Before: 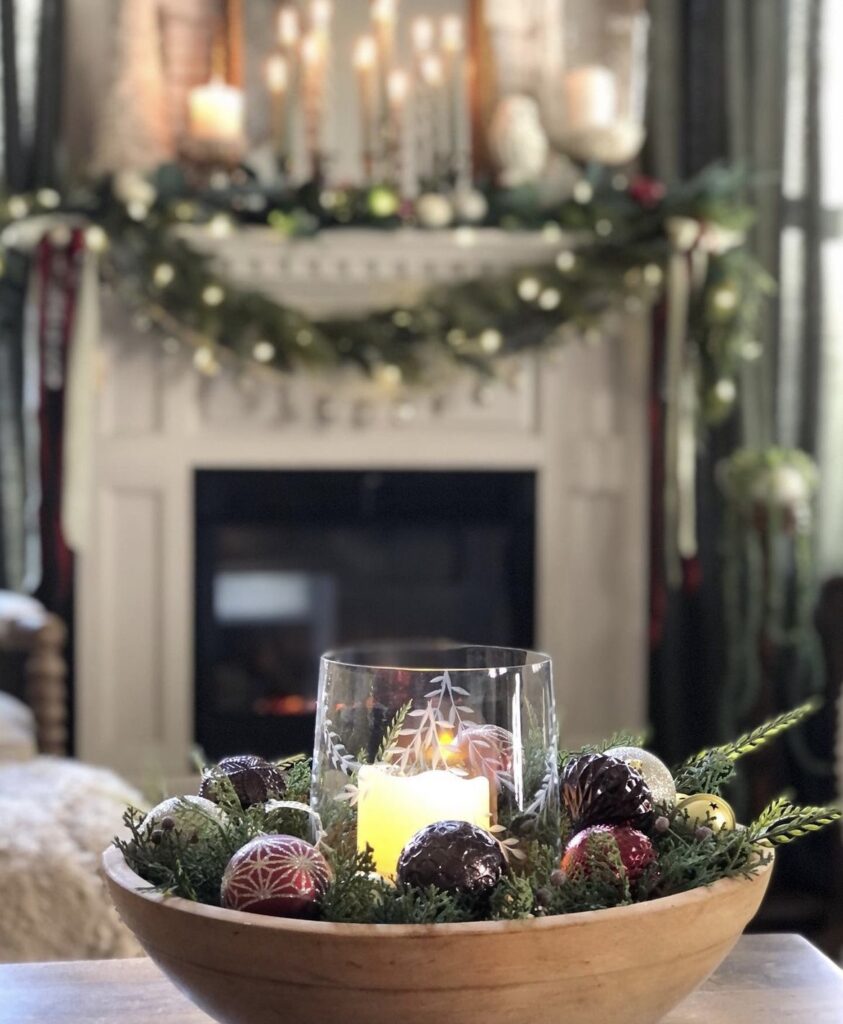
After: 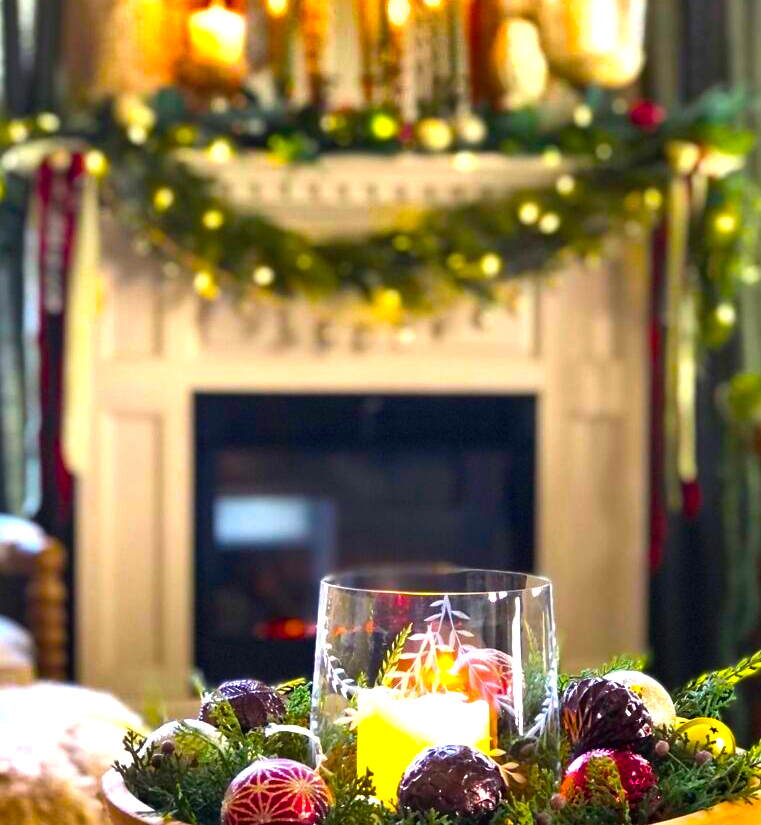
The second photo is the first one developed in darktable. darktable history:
color balance rgb: linear chroma grading › global chroma 20%, perceptual saturation grading › global saturation 65%, perceptual saturation grading › highlights 50%, perceptual saturation grading › shadows 30%, perceptual brilliance grading › global brilliance 12%, perceptual brilliance grading › highlights 15%, global vibrance 20%
crop: top 7.49%, right 9.717%, bottom 11.943%
shadows and highlights: shadows 24.5, highlights -78.15, soften with gaussian
